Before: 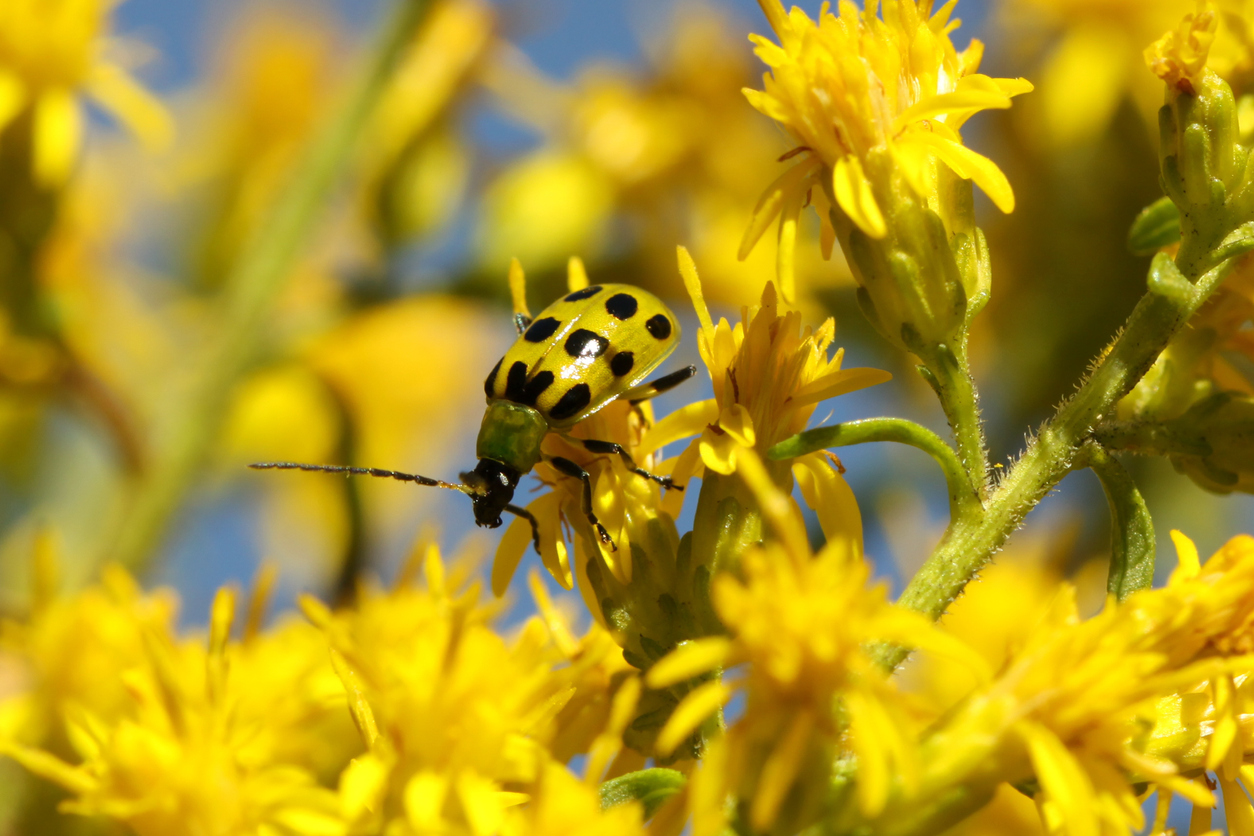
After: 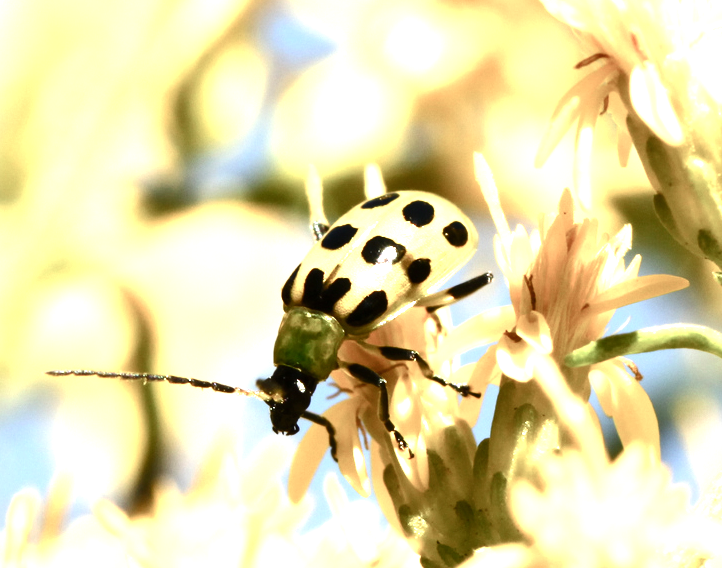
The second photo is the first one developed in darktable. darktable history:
tone equalizer: -8 EV -1.11 EV, -7 EV -1.01 EV, -6 EV -0.844 EV, -5 EV -0.563 EV, -3 EV 0.551 EV, -2 EV 0.892 EV, -1 EV 1.01 EV, +0 EV 1.07 EV, edges refinement/feathering 500, mask exposure compensation -1.57 EV, preserve details no
crop: left 16.189%, top 11.243%, right 26.16%, bottom 20.76%
exposure: black level correction 0, exposure 0.952 EV, compensate highlight preservation false
color balance rgb: perceptual saturation grading › global saturation -9.965%, perceptual saturation grading › highlights -26.517%, perceptual saturation grading › shadows 21.581%
